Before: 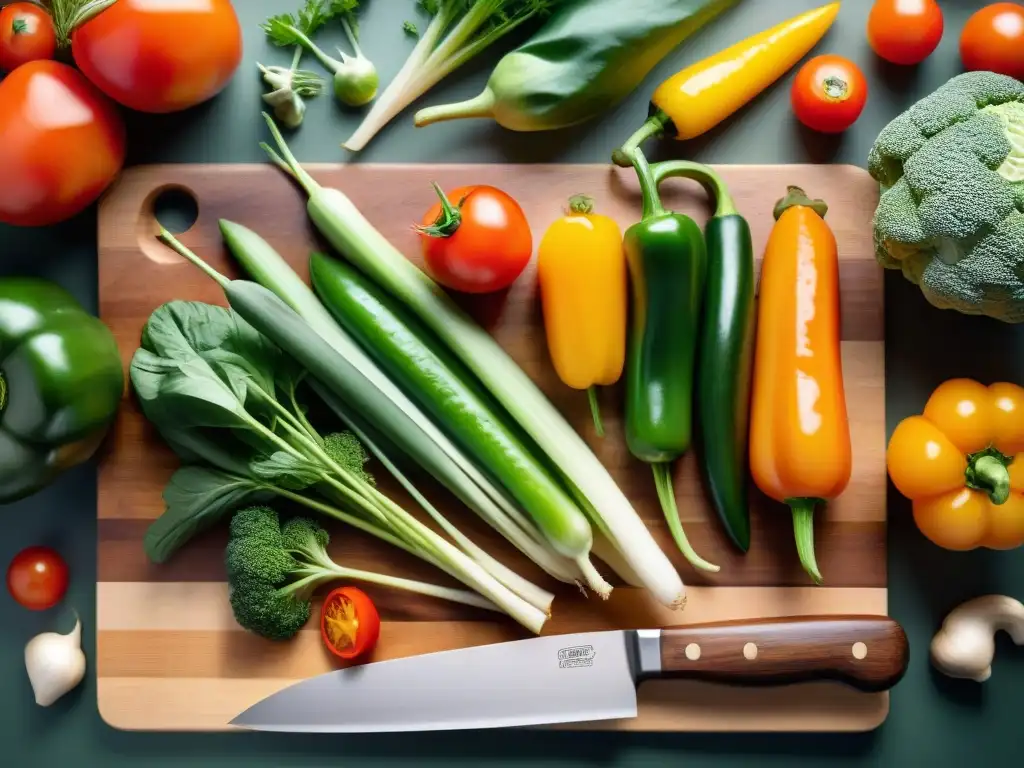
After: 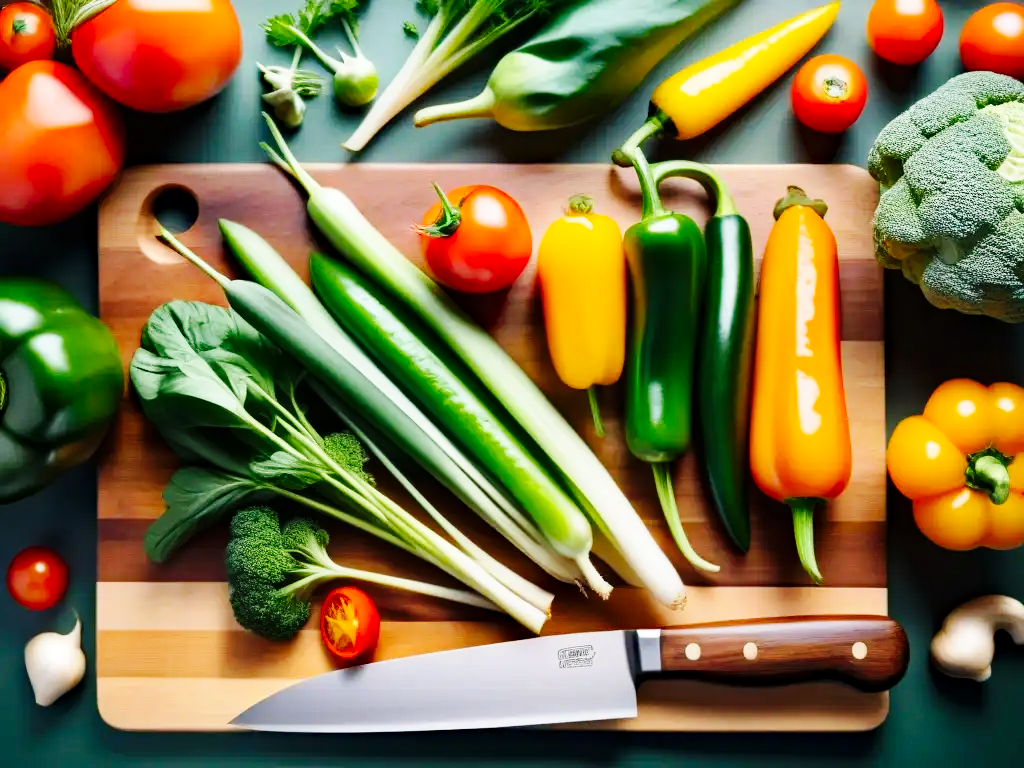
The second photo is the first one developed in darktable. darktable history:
base curve: curves: ch0 [(0, 0) (0.032, 0.025) (0.121, 0.166) (0.206, 0.329) (0.605, 0.79) (1, 1)], preserve colors none
haze removal: strength 0.301, distance 0.244, adaptive false
